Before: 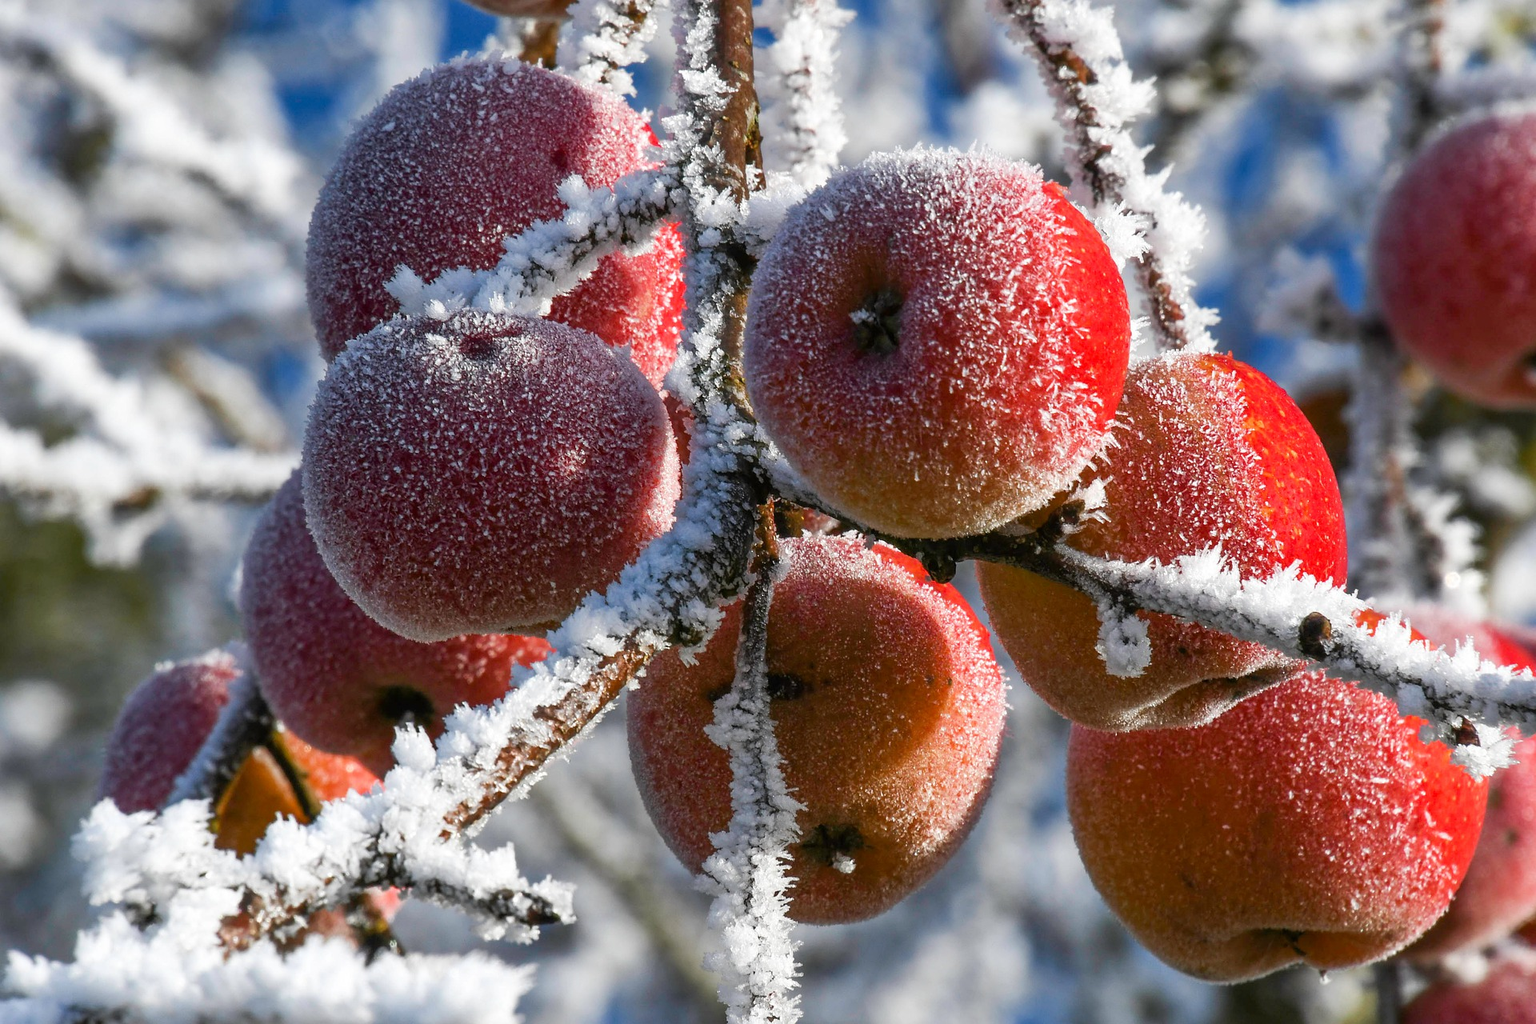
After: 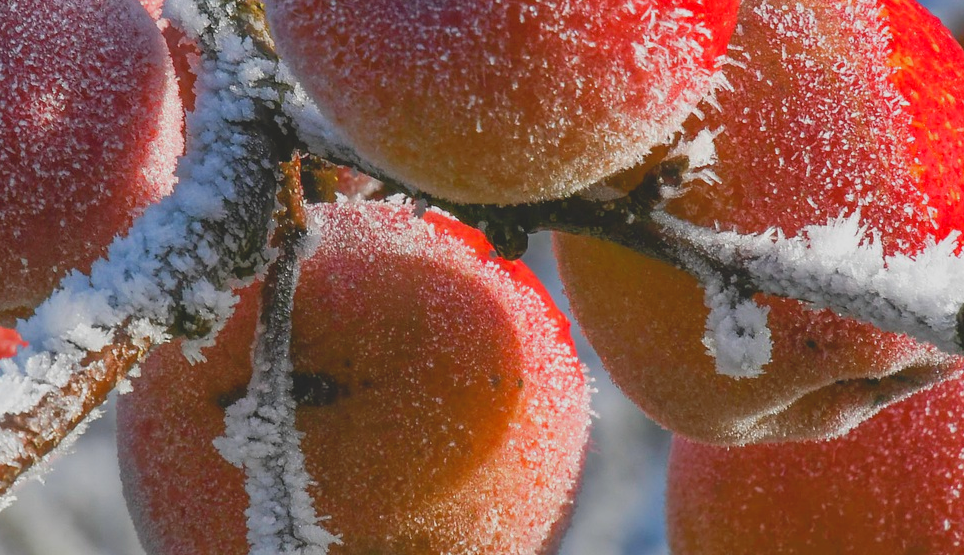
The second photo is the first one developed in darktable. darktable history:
exposure: black level correction 0.001, exposure 0.141 EV, compensate highlight preservation false
crop: left 34.761%, top 36.678%, right 15.009%, bottom 19.957%
contrast brightness saturation: contrast -0.29
